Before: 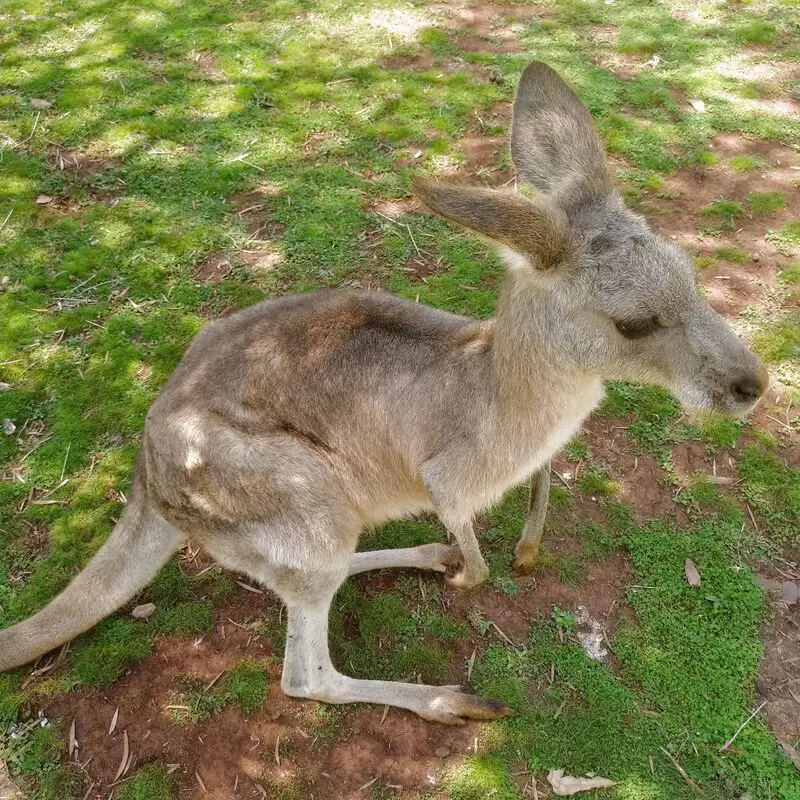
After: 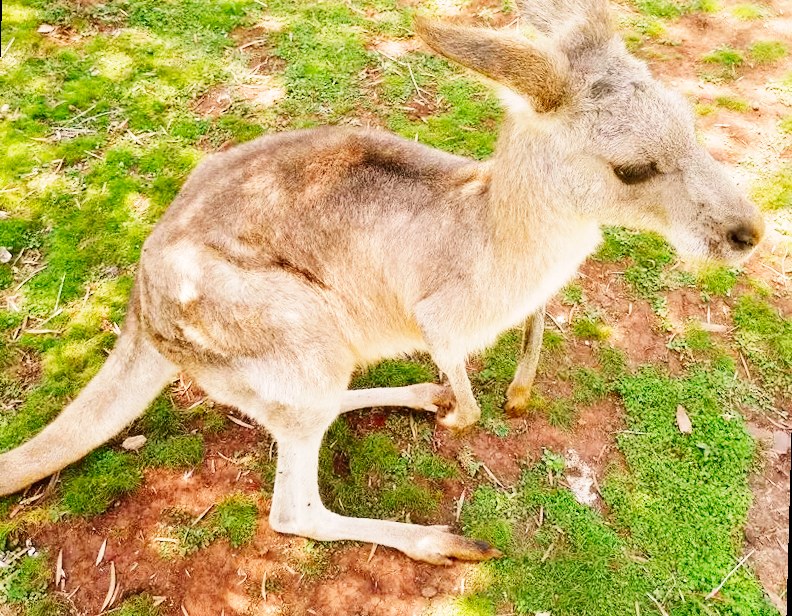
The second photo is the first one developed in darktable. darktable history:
rotate and perspective: rotation 1.57°, crop left 0.018, crop right 0.982, crop top 0.039, crop bottom 0.961
crop and rotate: top 18.507%
base curve: curves: ch0 [(0, 0) (0, 0.001) (0.001, 0.001) (0.004, 0.002) (0.007, 0.004) (0.015, 0.013) (0.033, 0.045) (0.052, 0.096) (0.075, 0.17) (0.099, 0.241) (0.163, 0.42) (0.219, 0.55) (0.259, 0.616) (0.327, 0.722) (0.365, 0.765) (0.522, 0.873) (0.547, 0.881) (0.689, 0.919) (0.826, 0.952) (1, 1)], preserve colors none
white balance: red 1.127, blue 0.943
